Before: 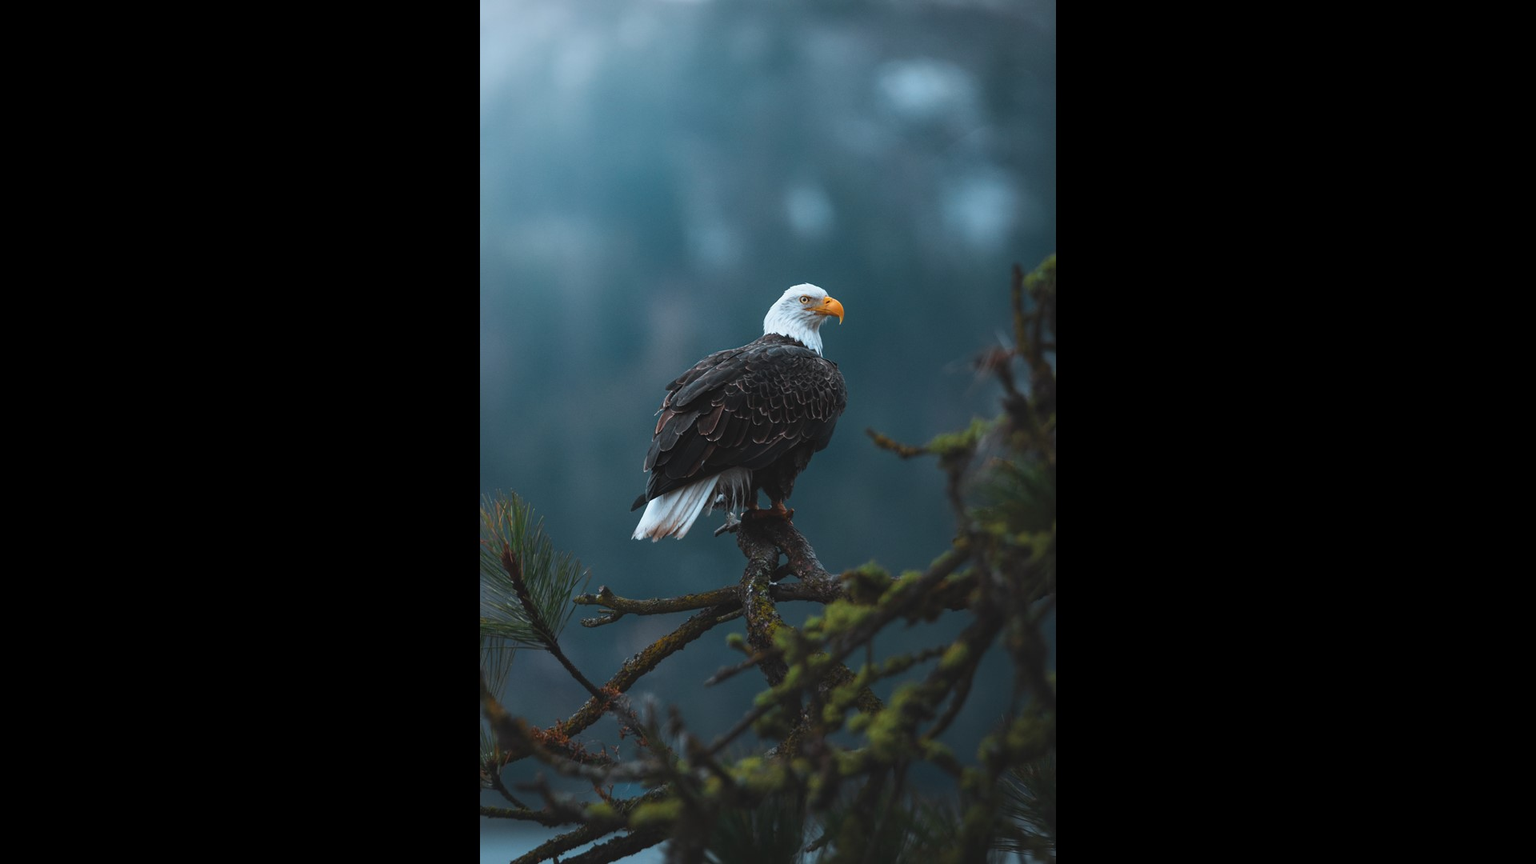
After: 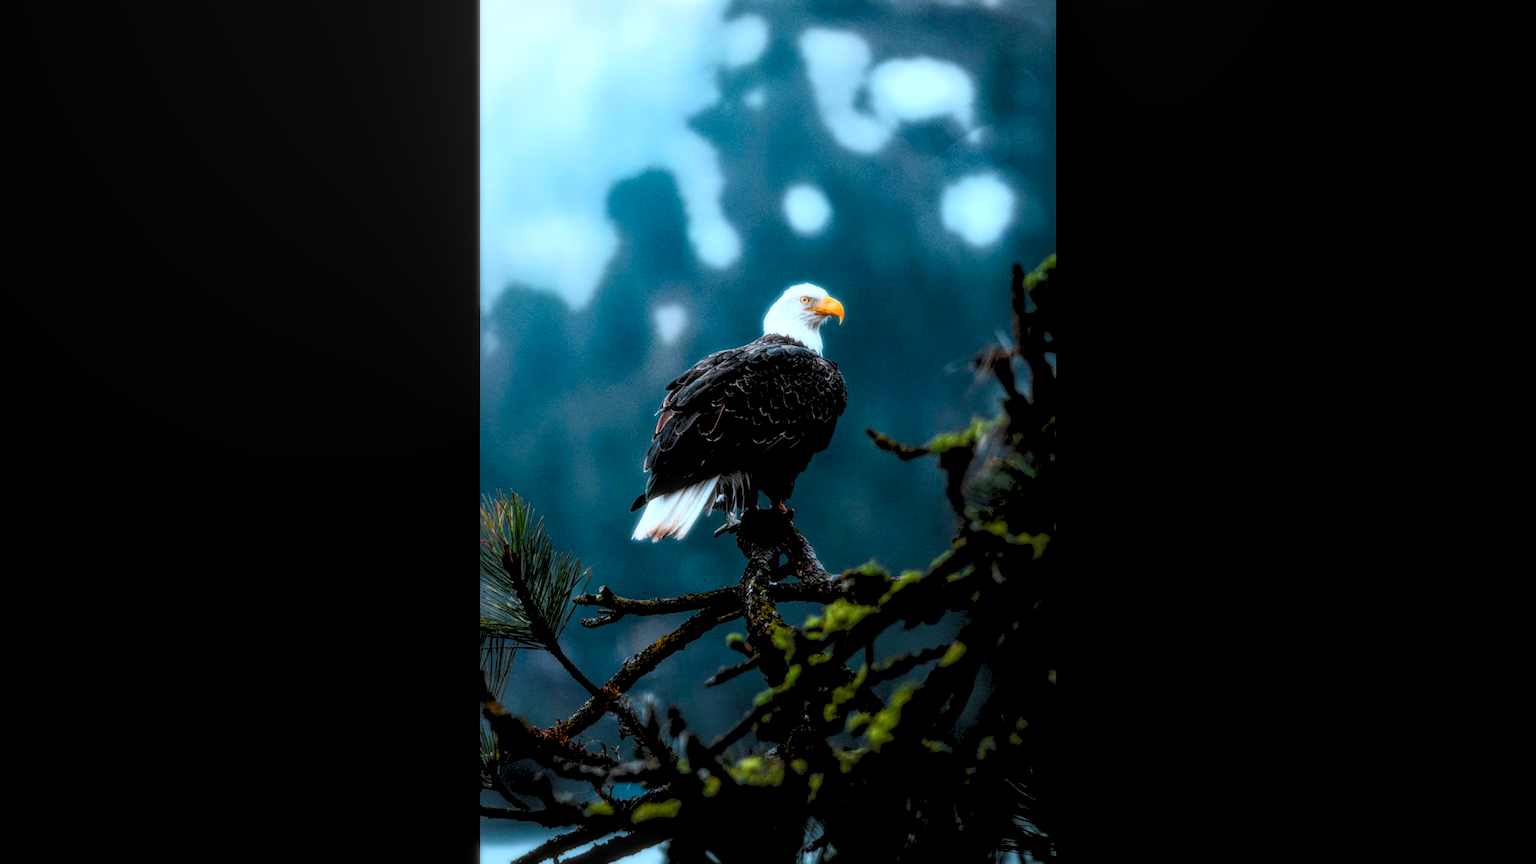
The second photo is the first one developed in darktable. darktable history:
bloom: size 0%, threshold 54.82%, strength 8.31%
levels: levels [0.072, 0.414, 0.976]
white balance: emerald 1
contrast brightness saturation: contrast 0.32, brightness -0.08, saturation 0.17
exposure: exposure -0.05 EV
local contrast: highlights 74%, shadows 55%, detail 176%, midtone range 0.207
